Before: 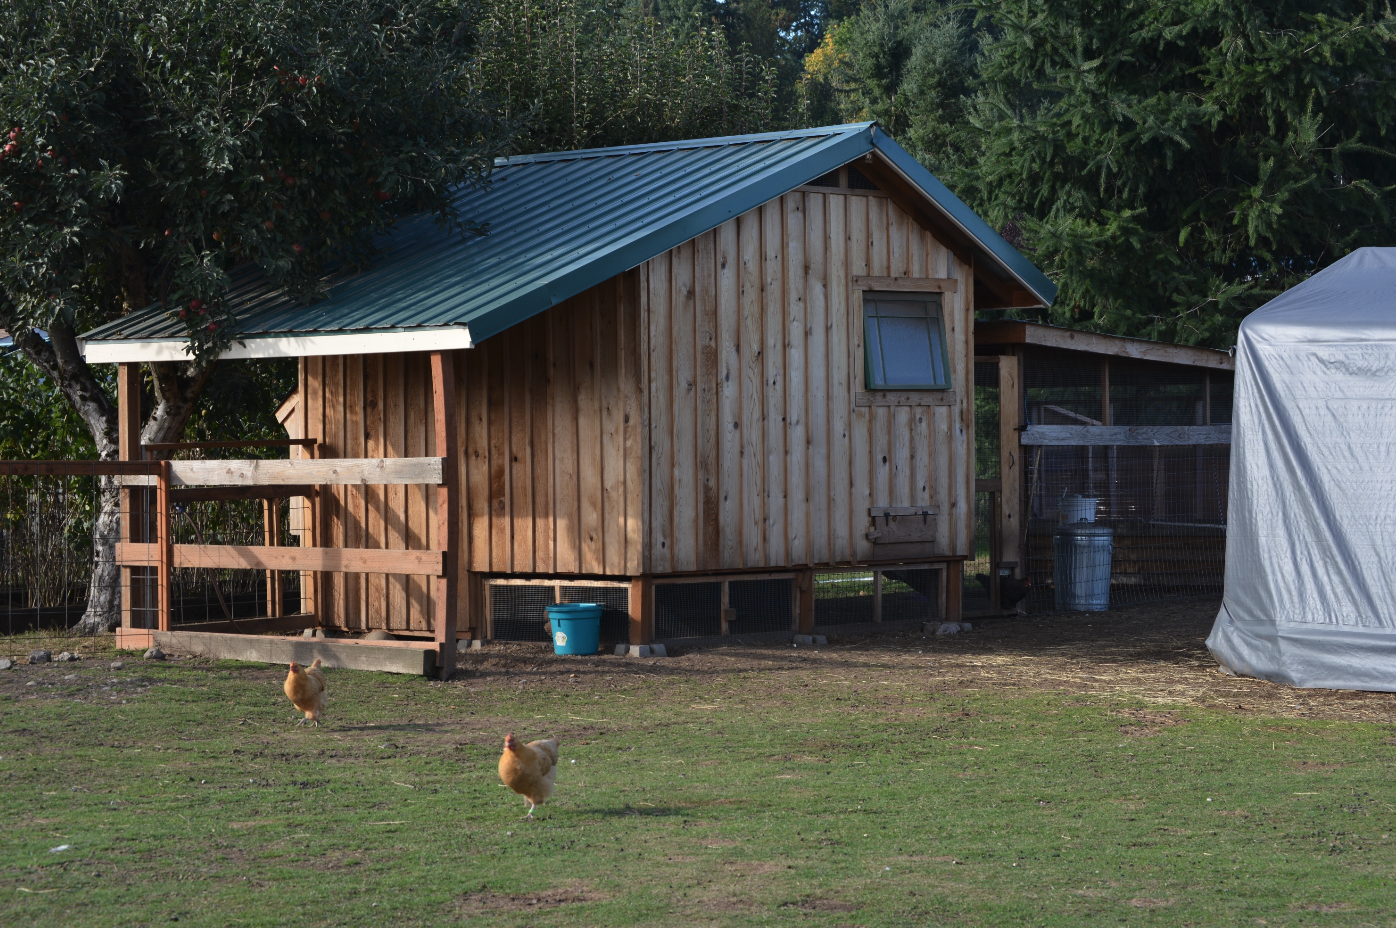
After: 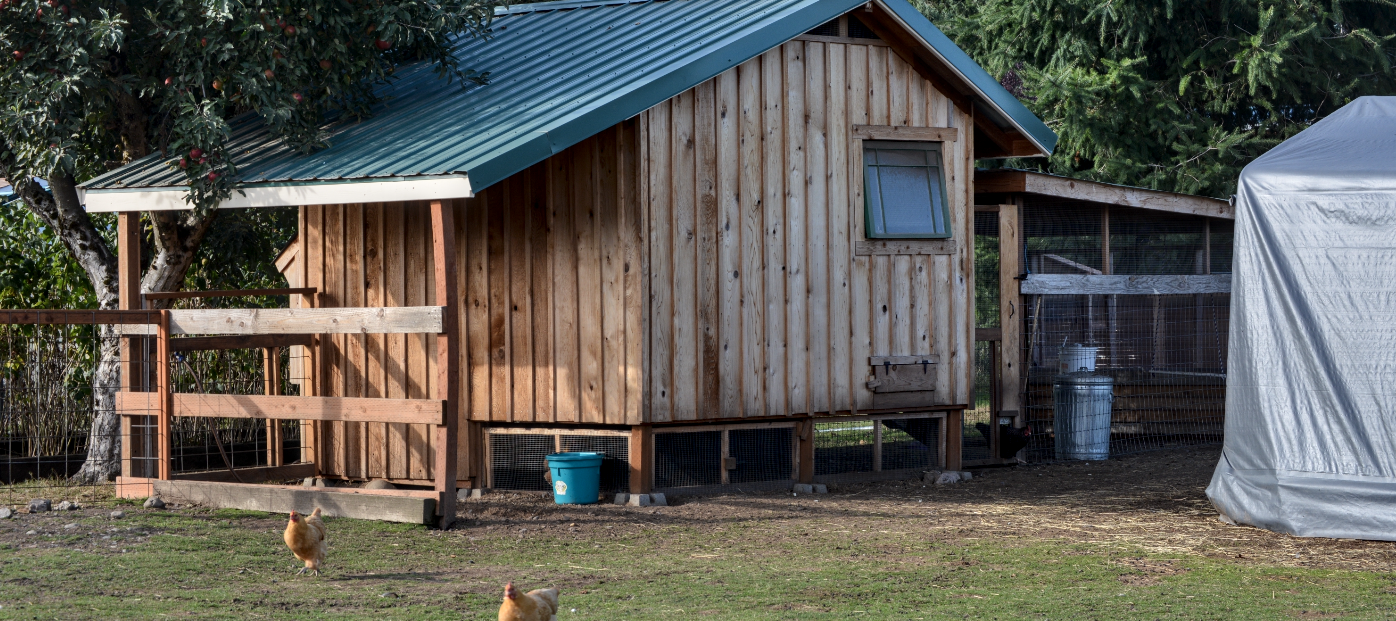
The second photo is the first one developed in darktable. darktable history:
shadows and highlights: white point adjustment 0.158, highlights -69.65, soften with gaussian
local contrast: highlights 36%, detail 135%
crop: top 16.299%, bottom 16.697%
